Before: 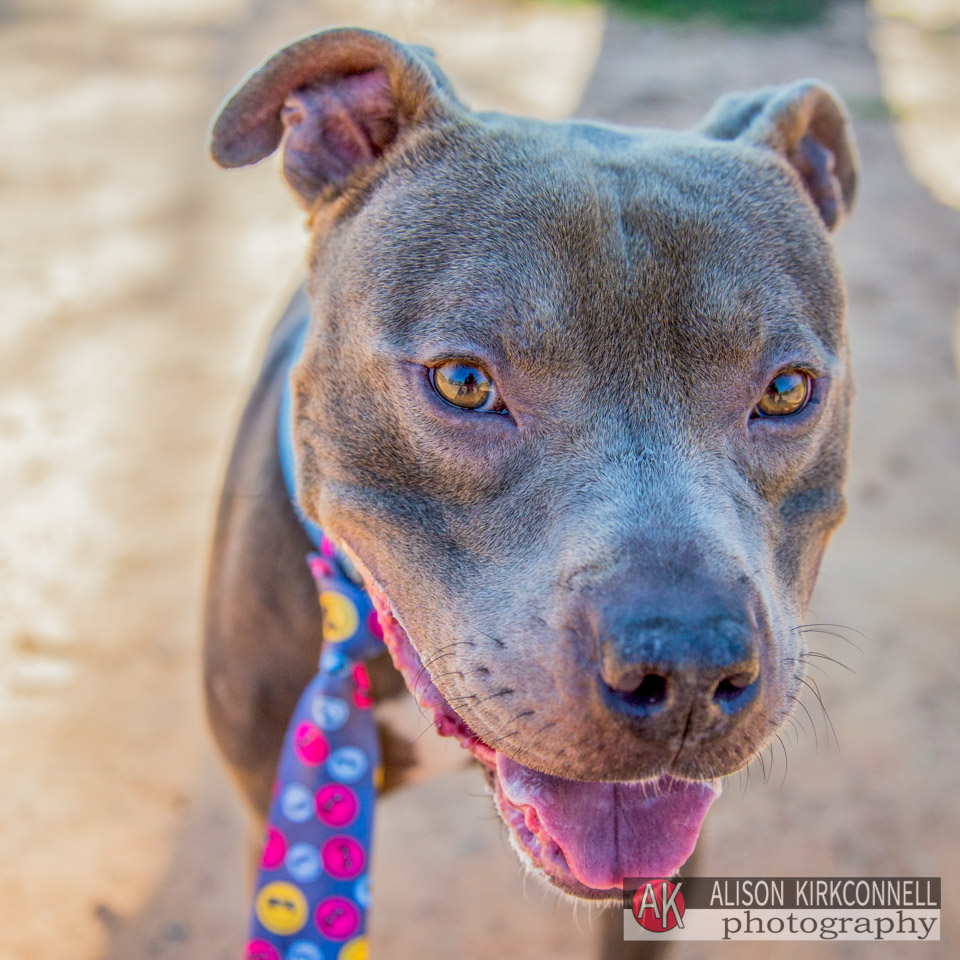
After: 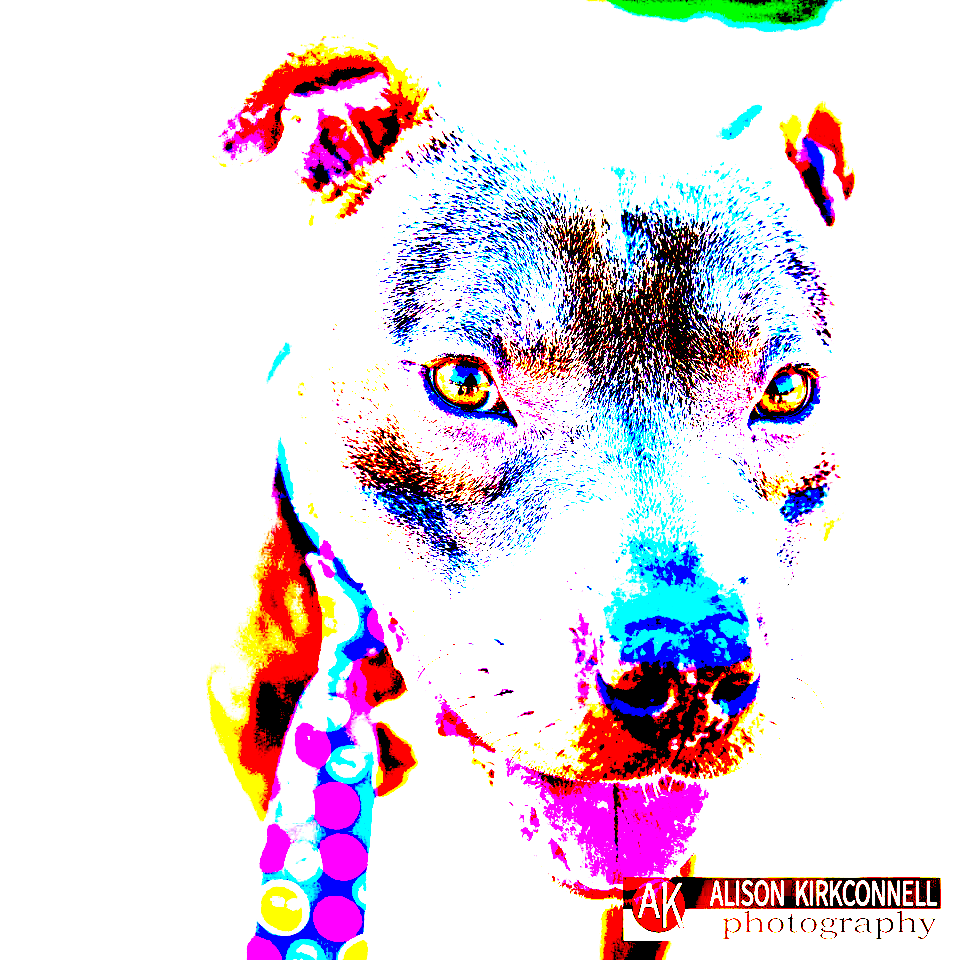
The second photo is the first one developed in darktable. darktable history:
tone equalizer: -8 EV -0.75 EV, -7 EV -0.7 EV, -6 EV -0.6 EV, -5 EV -0.4 EV, -3 EV 0.4 EV, -2 EV 0.6 EV, -1 EV 0.7 EV, +0 EV 0.75 EV, edges refinement/feathering 500, mask exposure compensation -1.57 EV, preserve details no
exposure: black level correction 0.1, exposure 3 EV, compensate highlight preservation false
